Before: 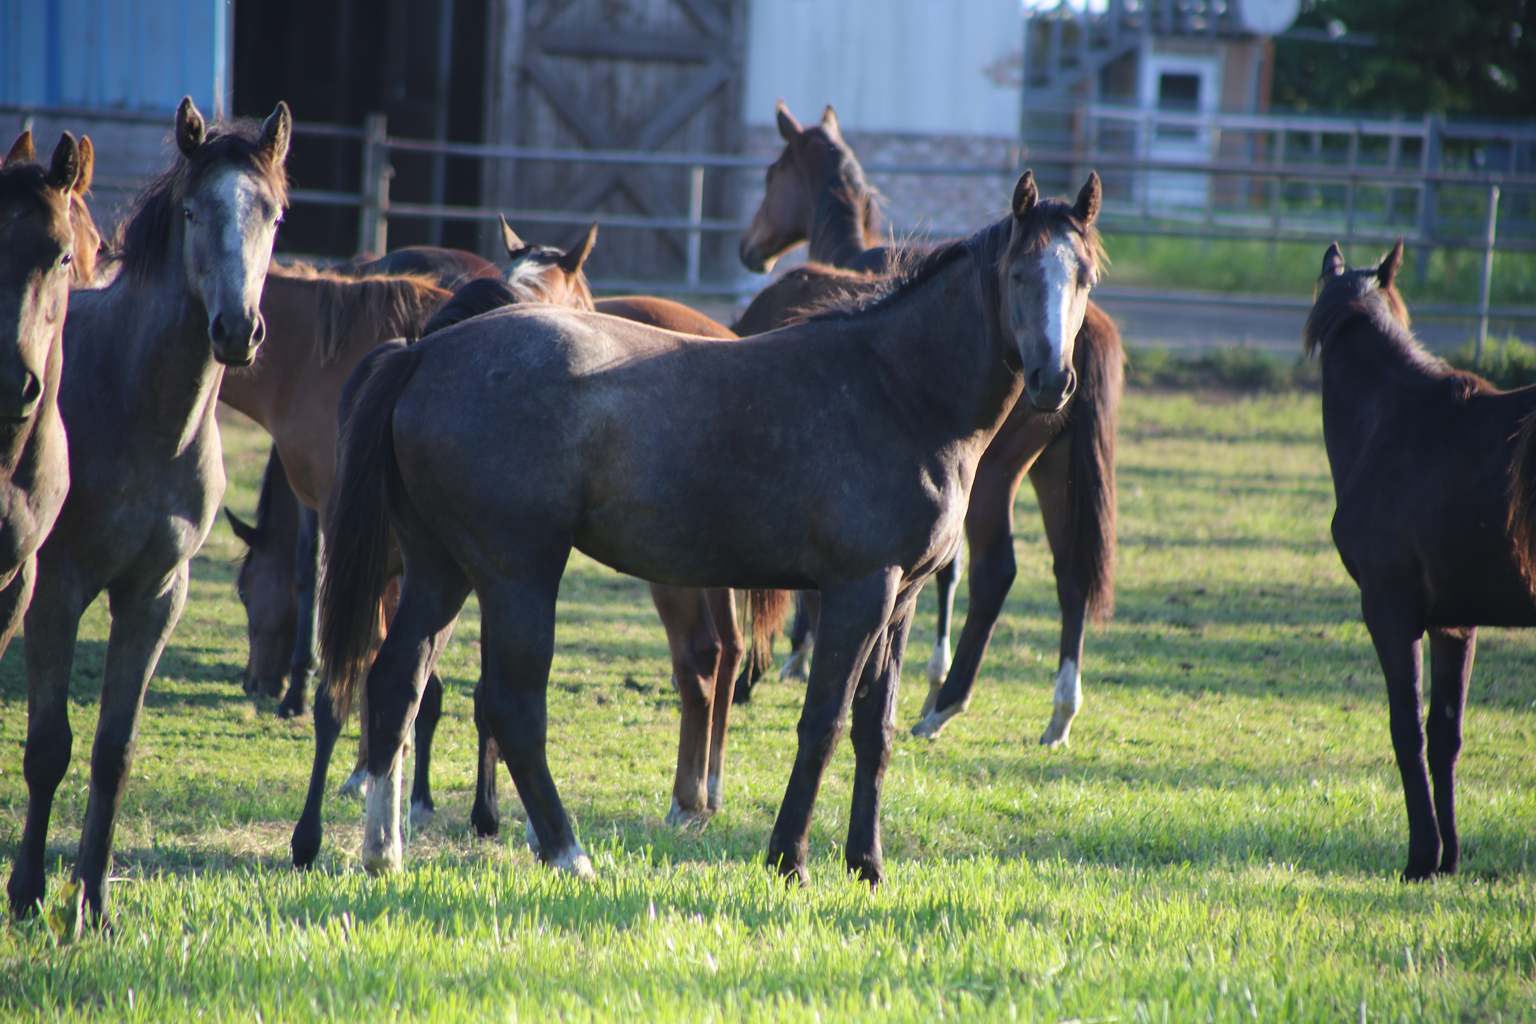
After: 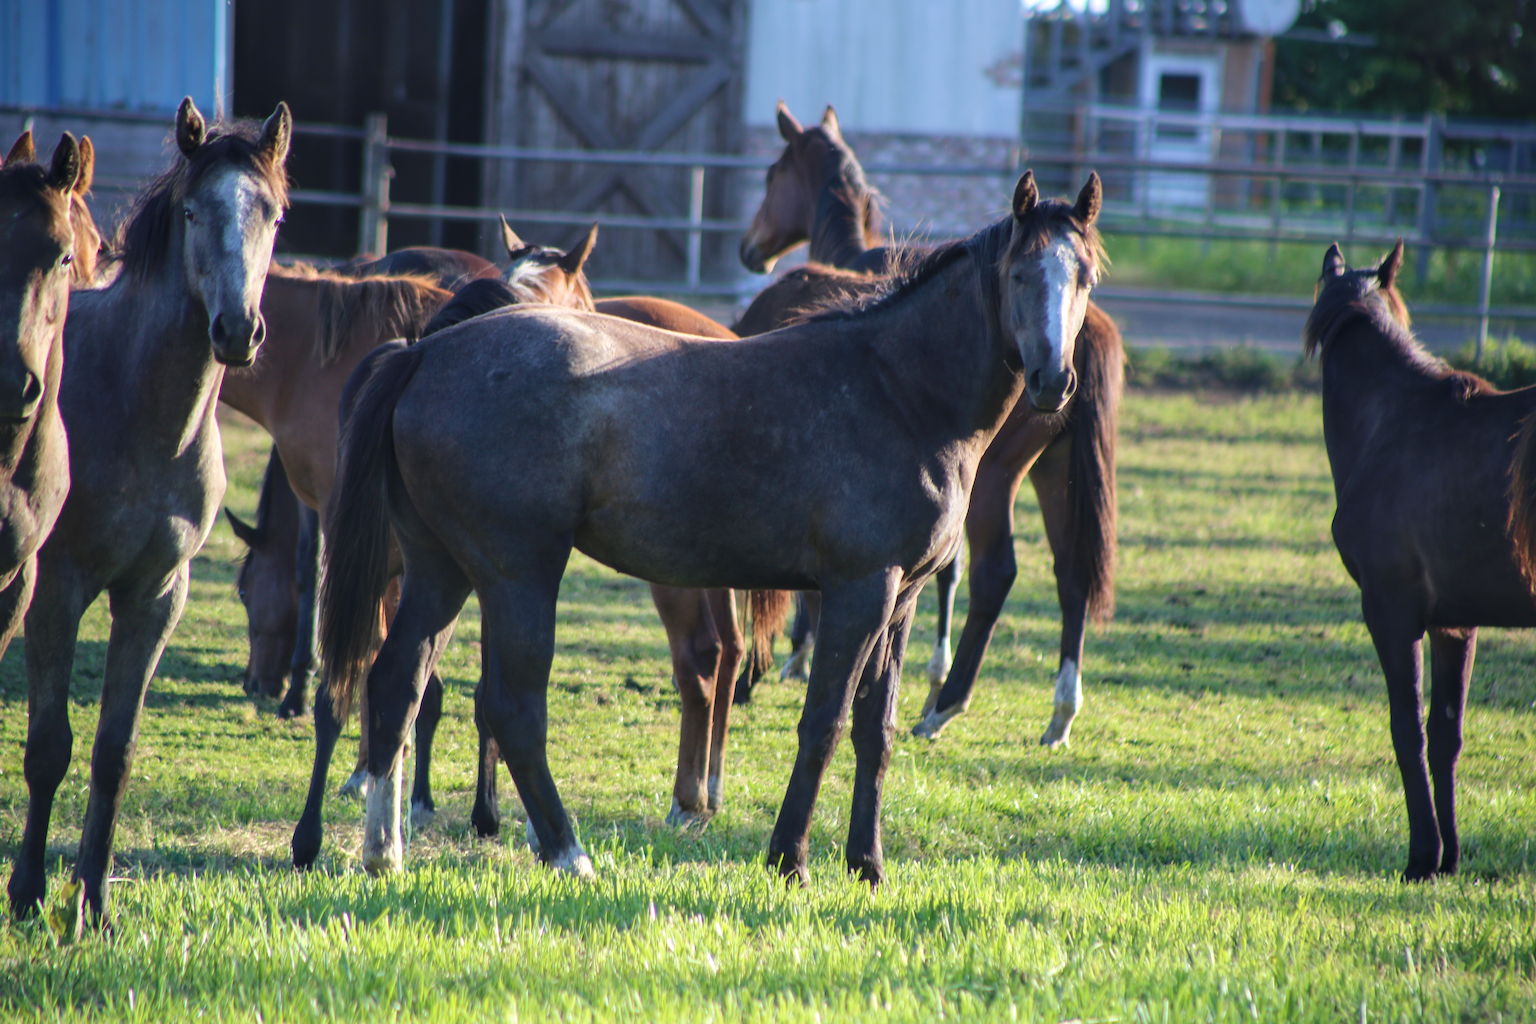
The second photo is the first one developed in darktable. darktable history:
velvia: strength 14.55%
shadows and highlights: shadows 62.93, white point adjustment 0.3, highlights -33.25, compress 84.15%, highlights color adjustment 0.518%
local contrast: on, module defaults
